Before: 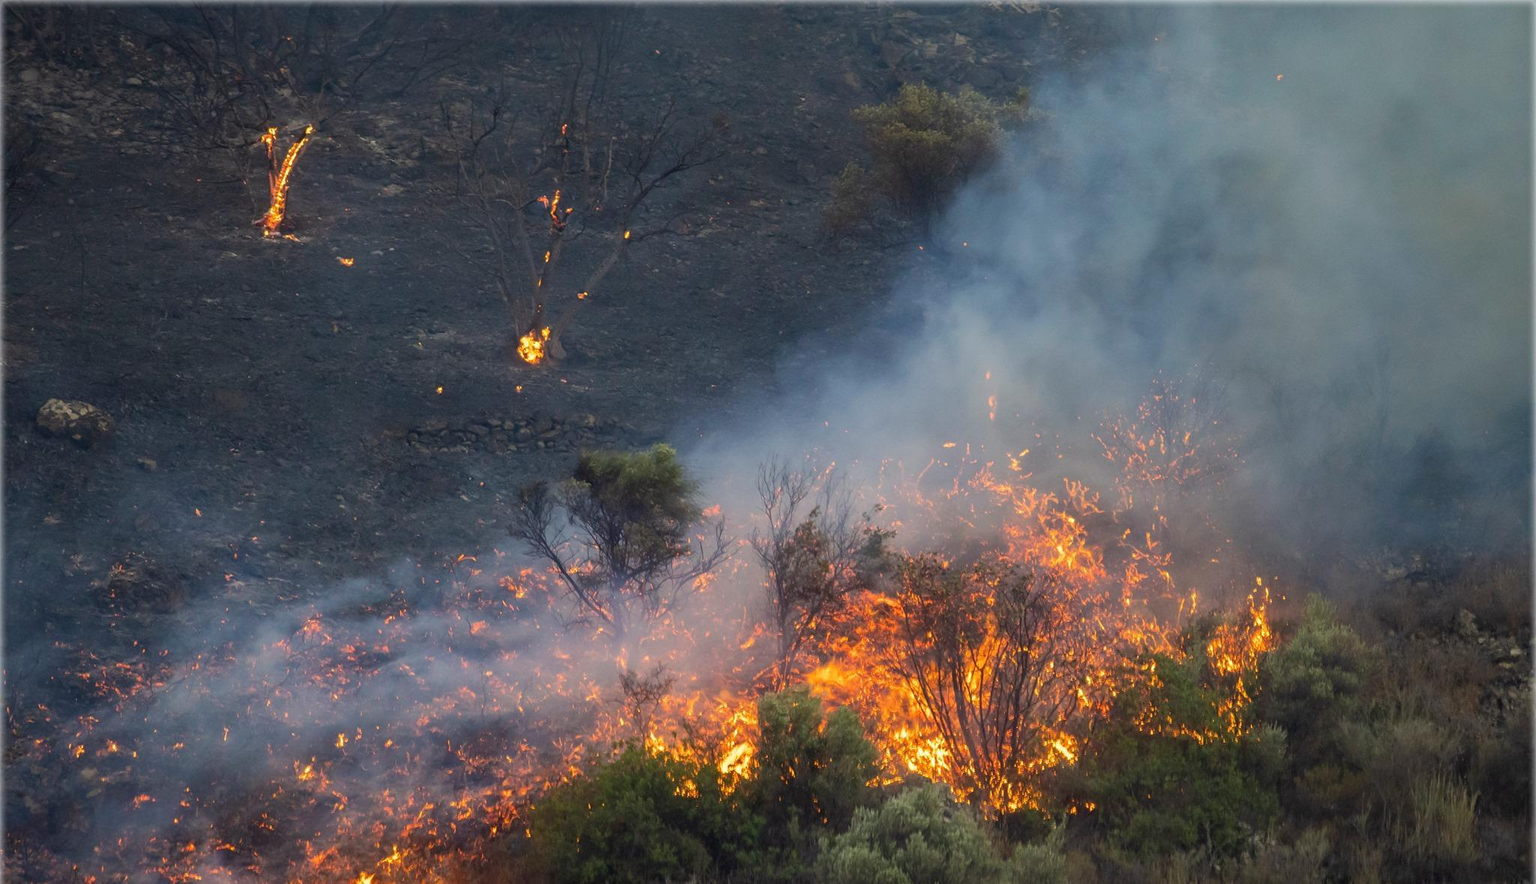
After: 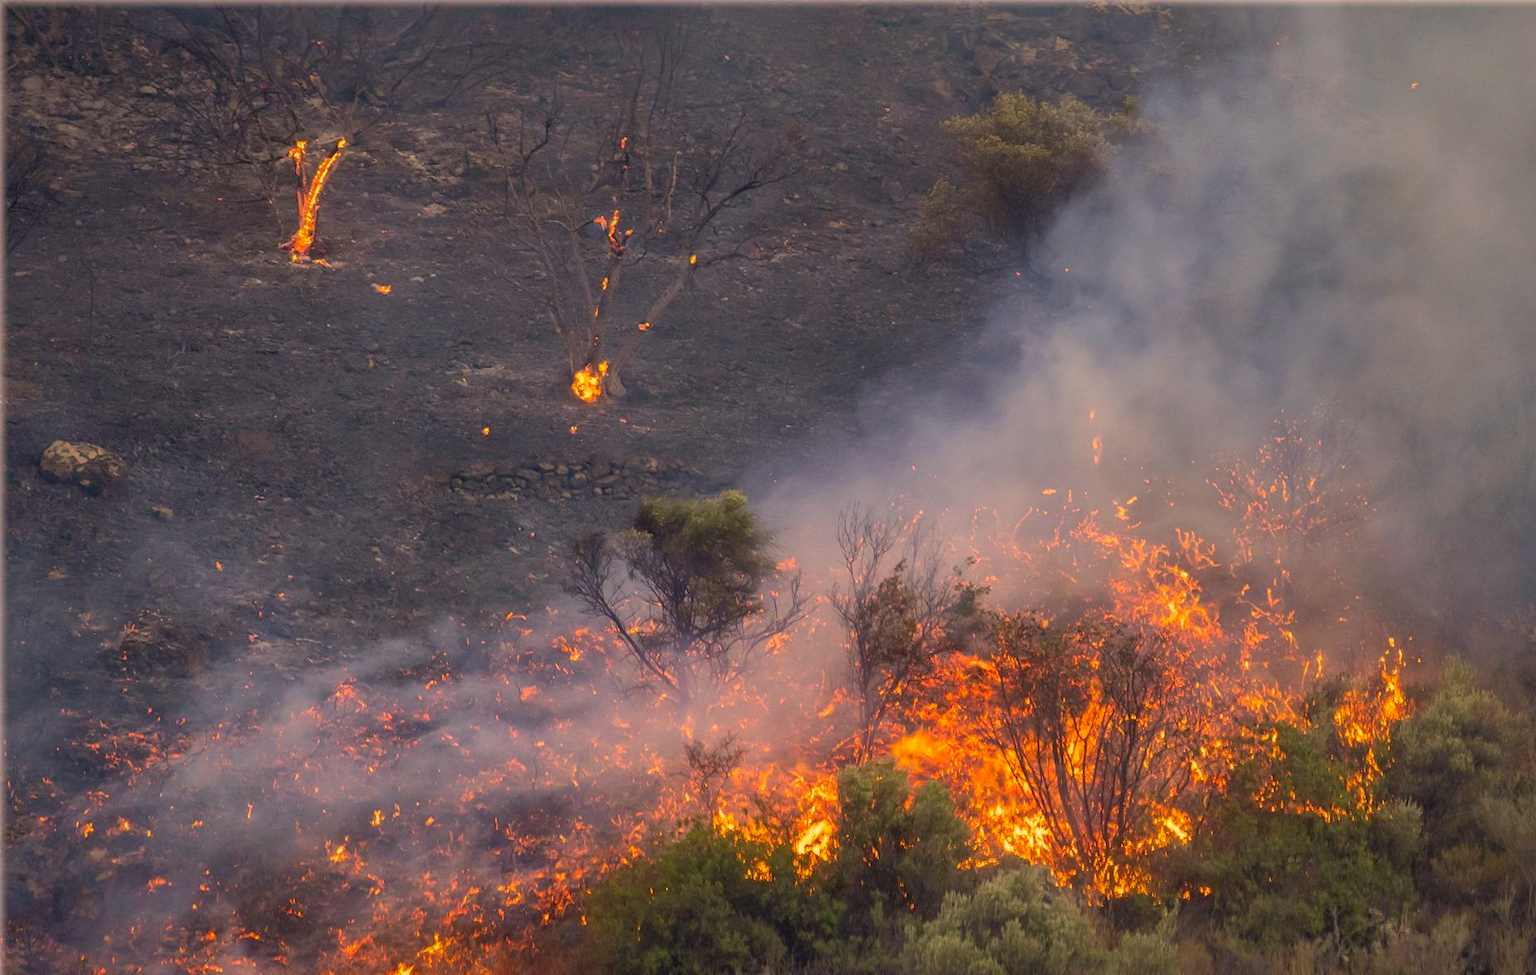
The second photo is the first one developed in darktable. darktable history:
shadows and highlights: on, module defaults
color correction: highlights a* 17.6, highlights b* 18.4
crop: right 9.499%, bottom 0.026%
